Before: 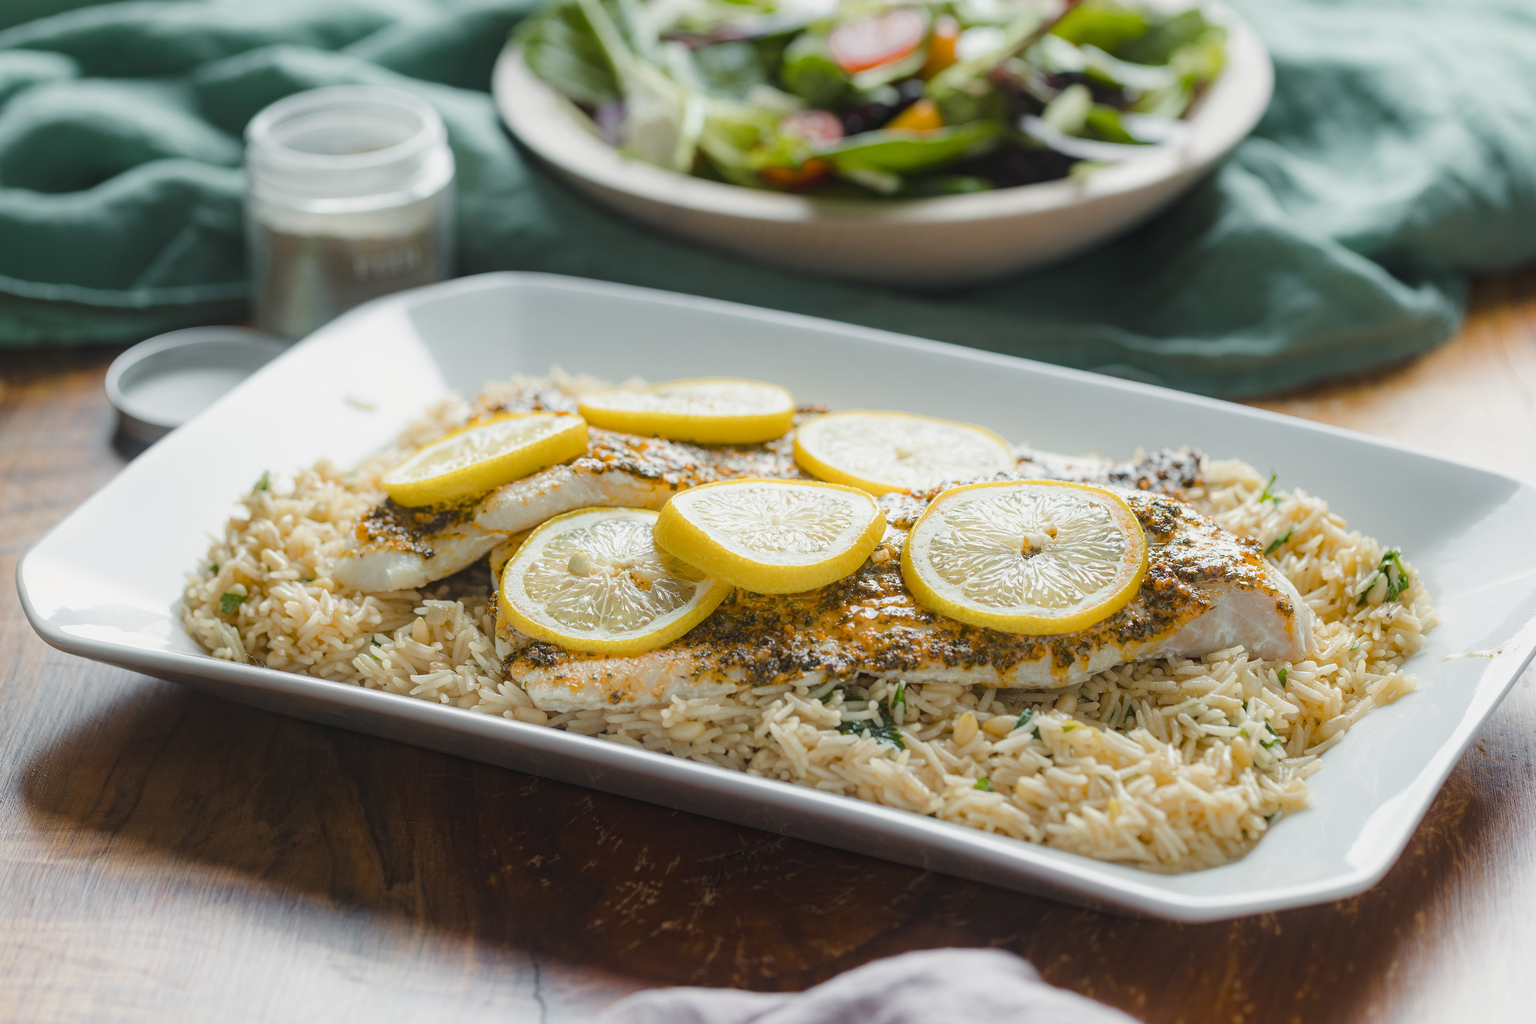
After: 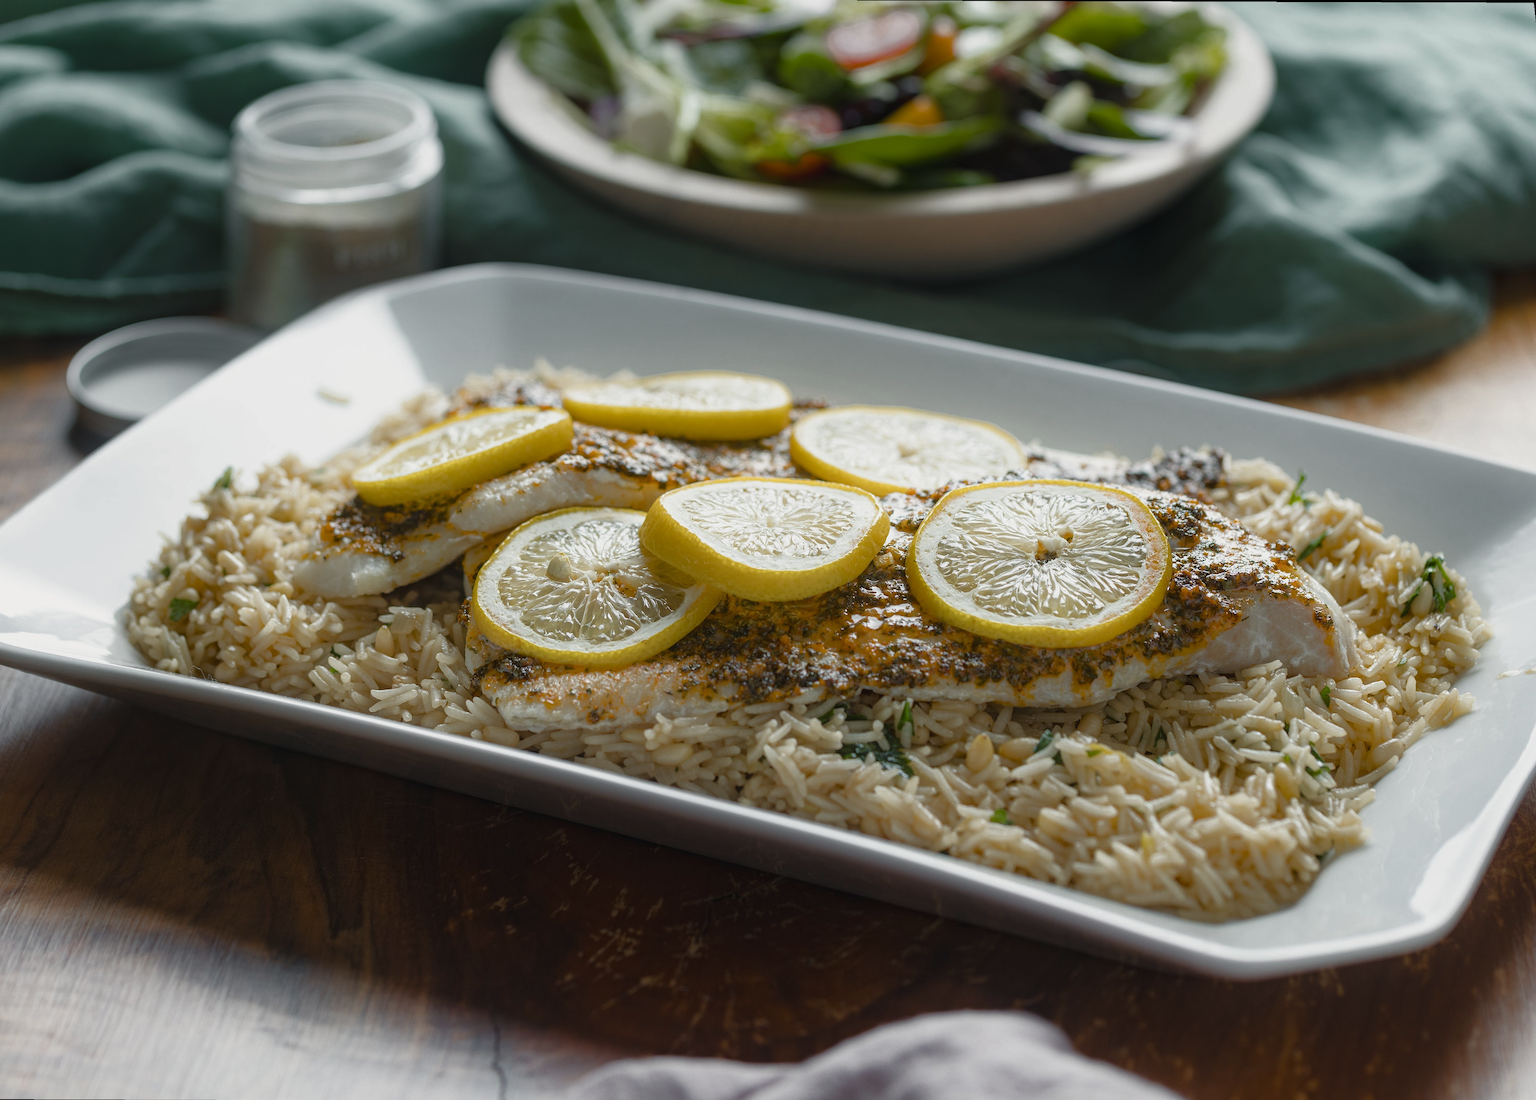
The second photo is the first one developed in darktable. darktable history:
rgb curve: curves: ch0 [(0, 0) (0.415, 0.237) (1, 1)]
rotate and perspective: rotation 0.215°, lens shift (vertical) -0.139, crop left 0.069, crop right 0.939, crop top 0.002, crop bottom 0.996
